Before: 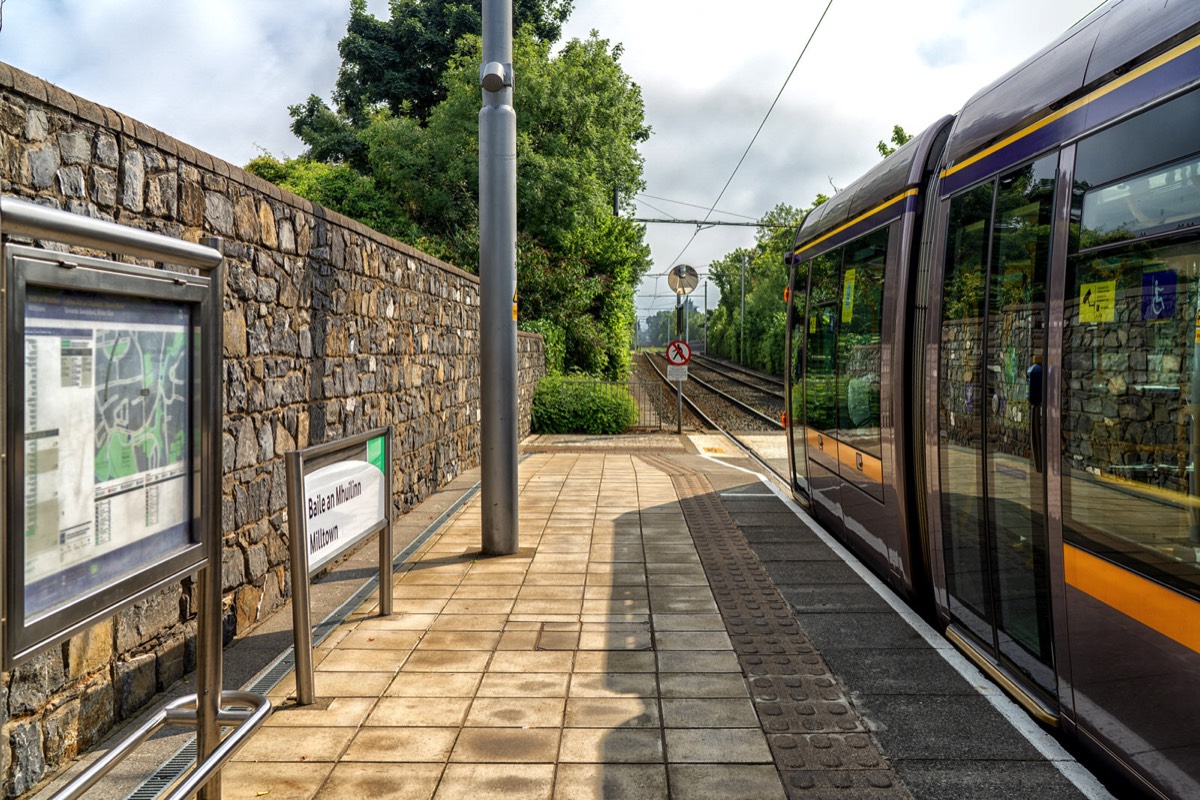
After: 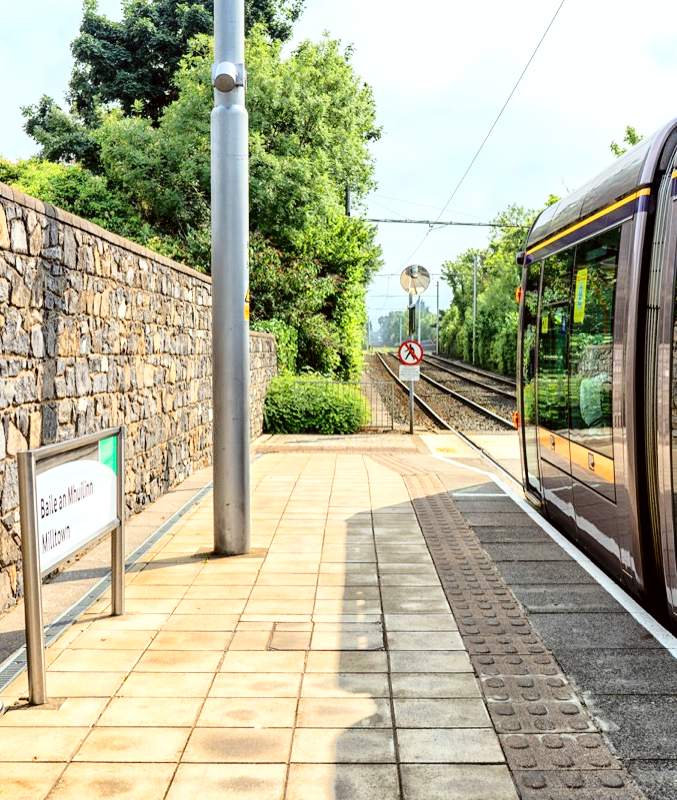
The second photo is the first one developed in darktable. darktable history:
exposure: exposure 0.297 EV, compensate highlight preservation false
base curve: curves: ch0 [(0, 0) (0.028, 0.03) (0.121, 0.232) (0.46, 0.748) (0.859, 0.968) (1, 1)]
crop and rotate: left 22.335%, right 21.203%
color correction: highlights a* -2.86, highlights b* -2.54, shadows a* 2.14, shadows b* 2.81
